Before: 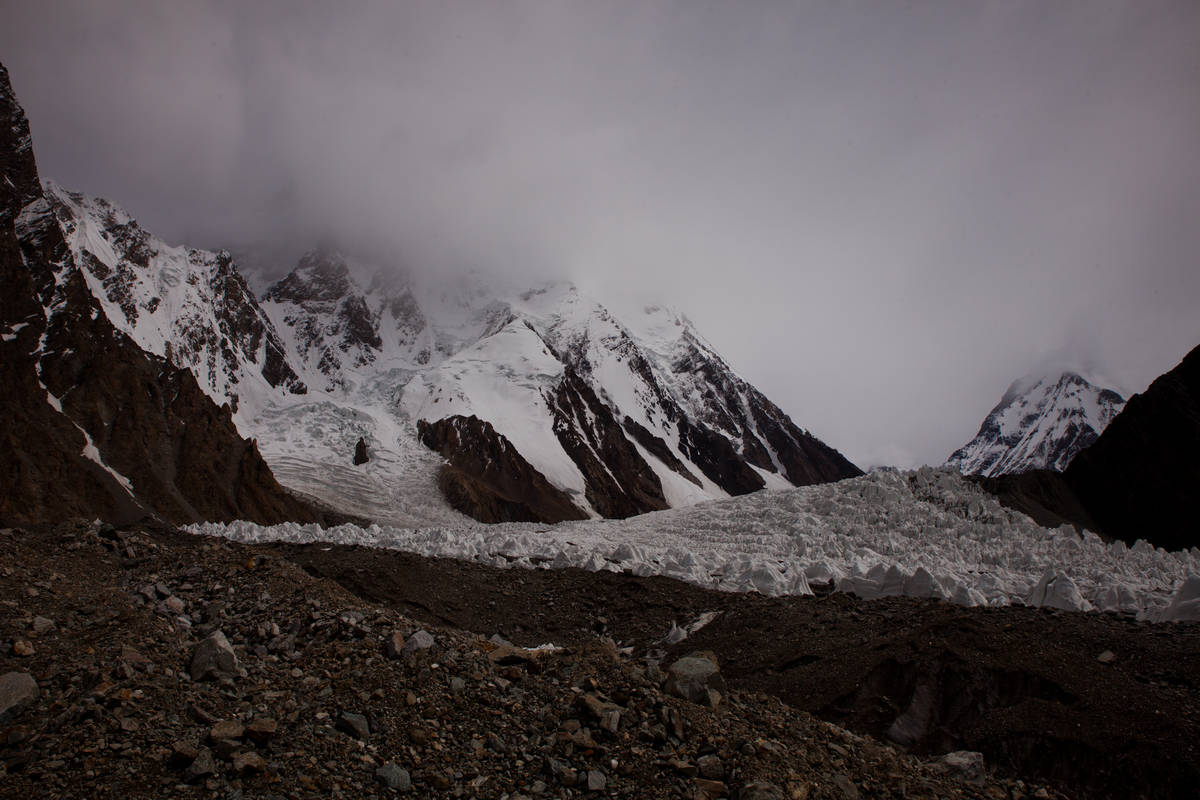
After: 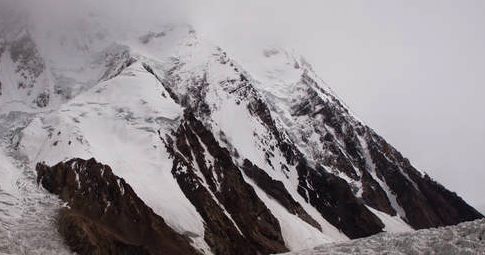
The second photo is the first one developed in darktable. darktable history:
crop: left 31.751%, top 32.172%, right 27.8%, bottom 35.83%
exposure: exposure 0.574 EV, compensate highlight preservation false
